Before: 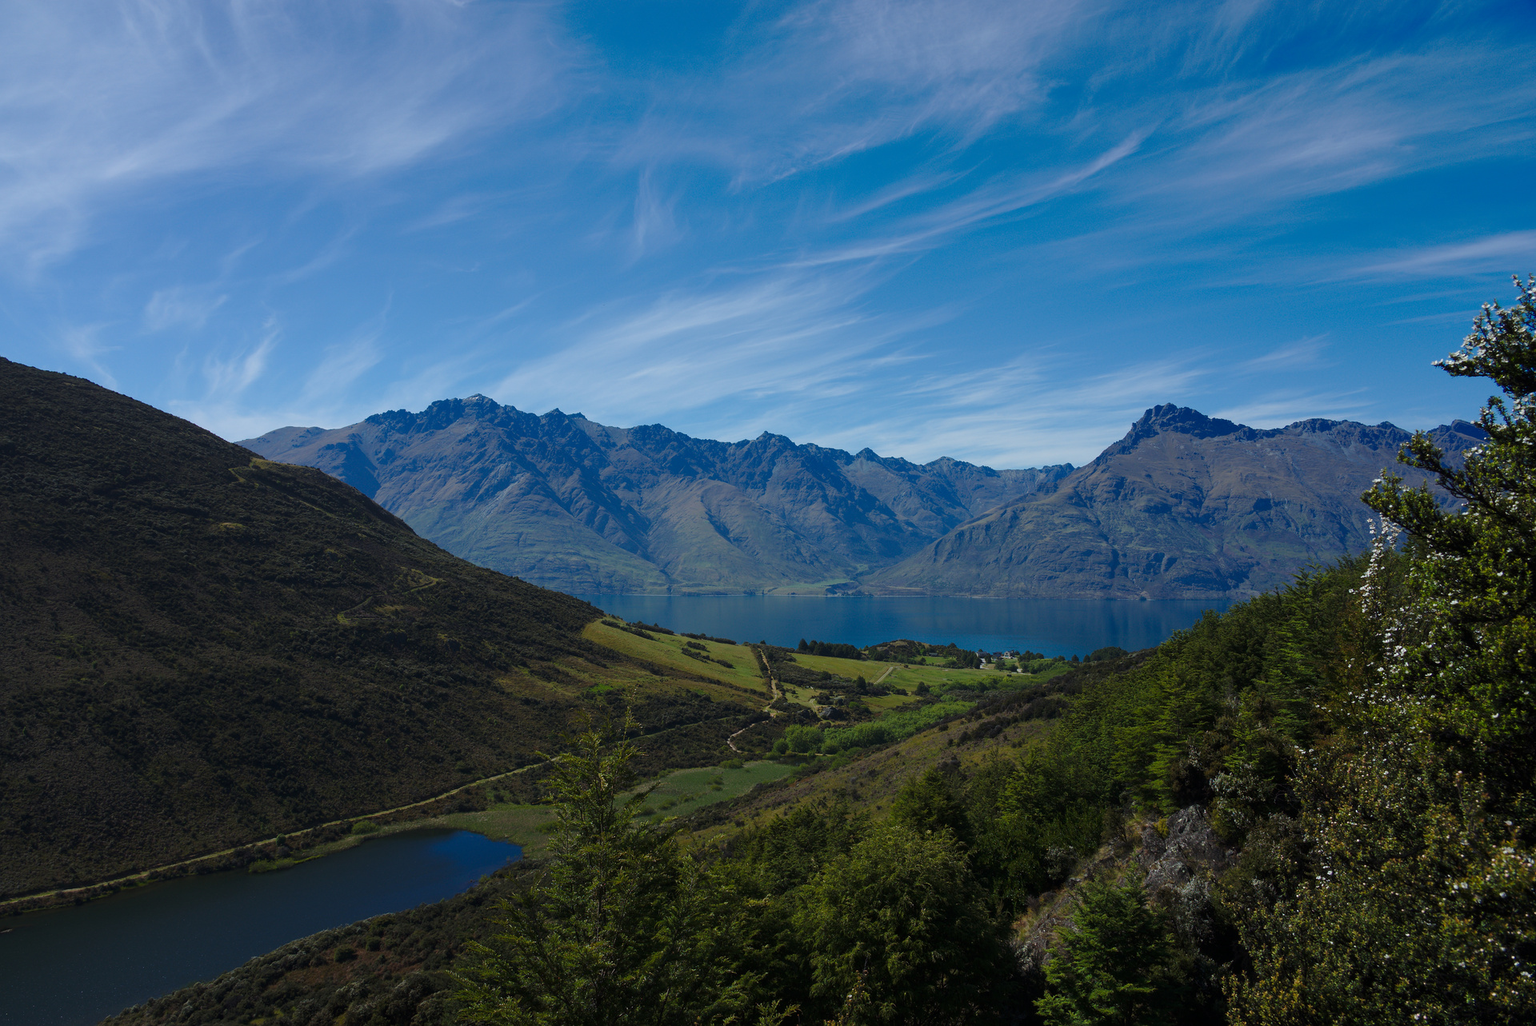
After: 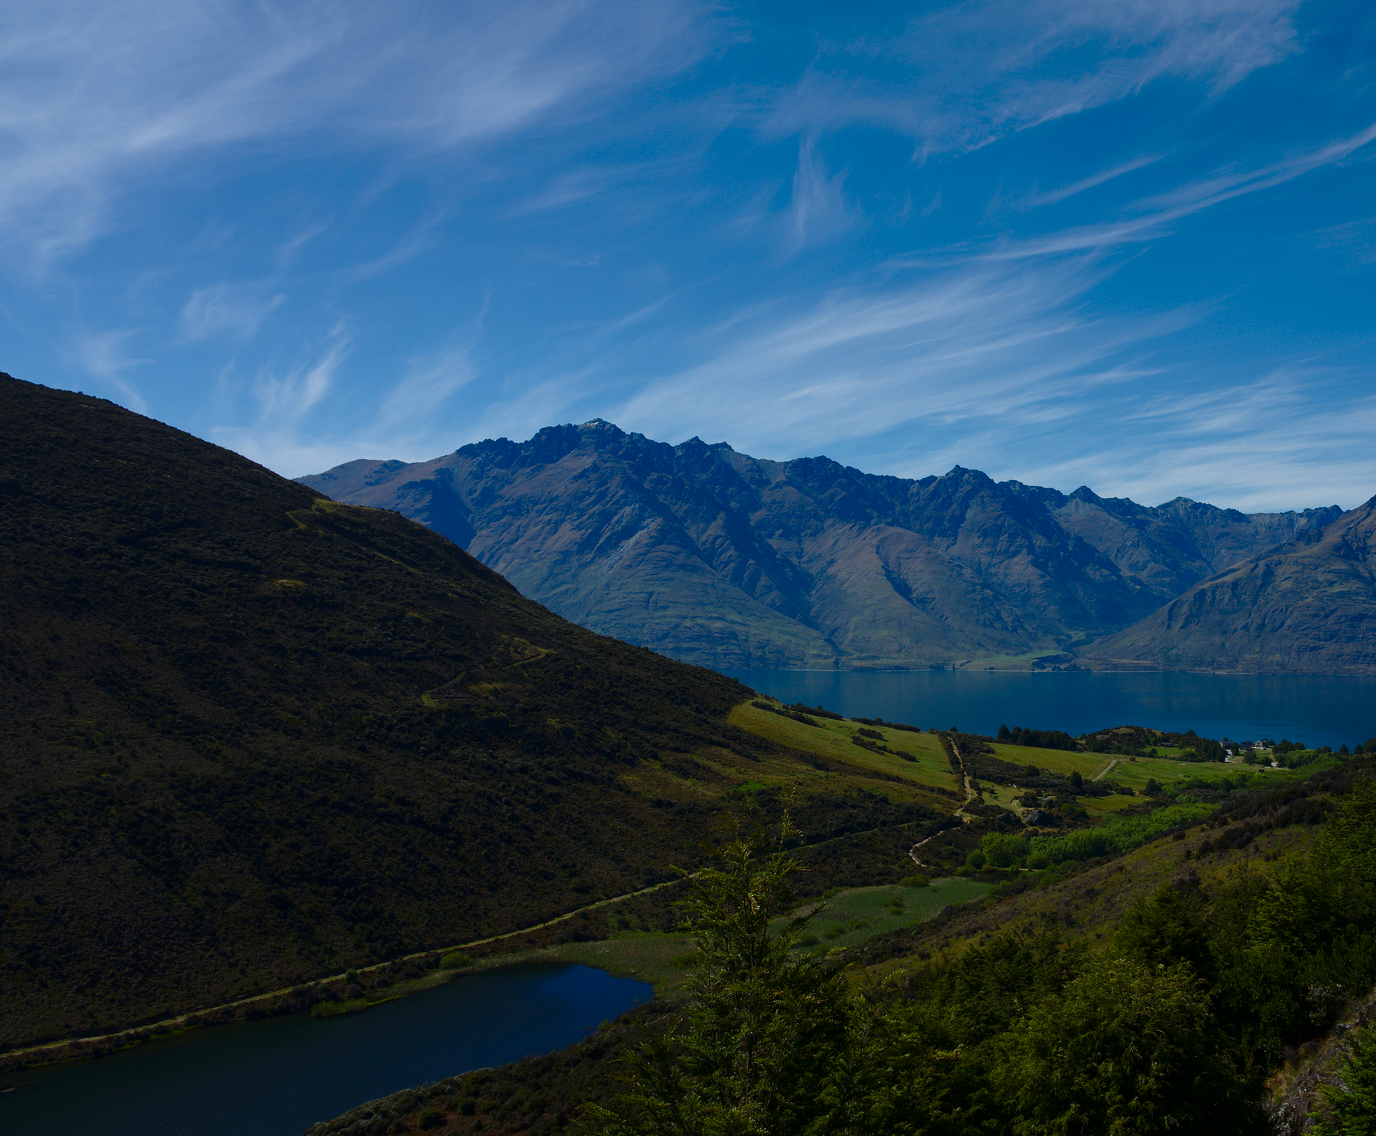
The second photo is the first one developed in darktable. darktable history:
contrast brightness saturation: contrast 0.069, brightness -0.129, saturation 0.064
crop: top 5.795%, right 27.878%, bottom 5.613%
